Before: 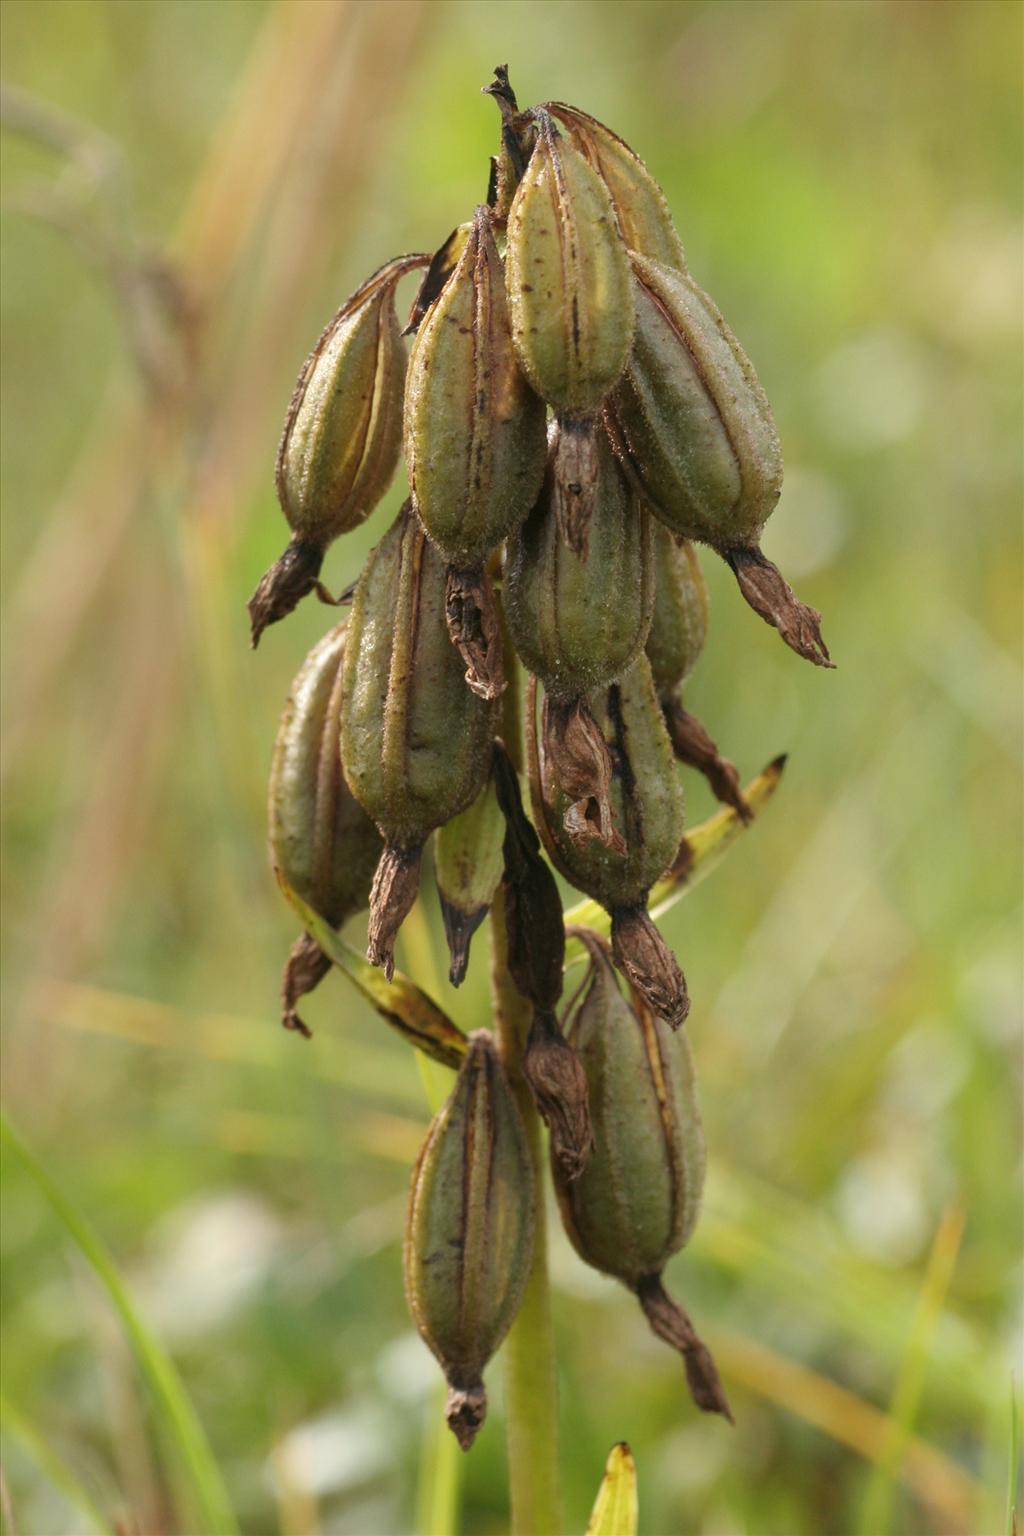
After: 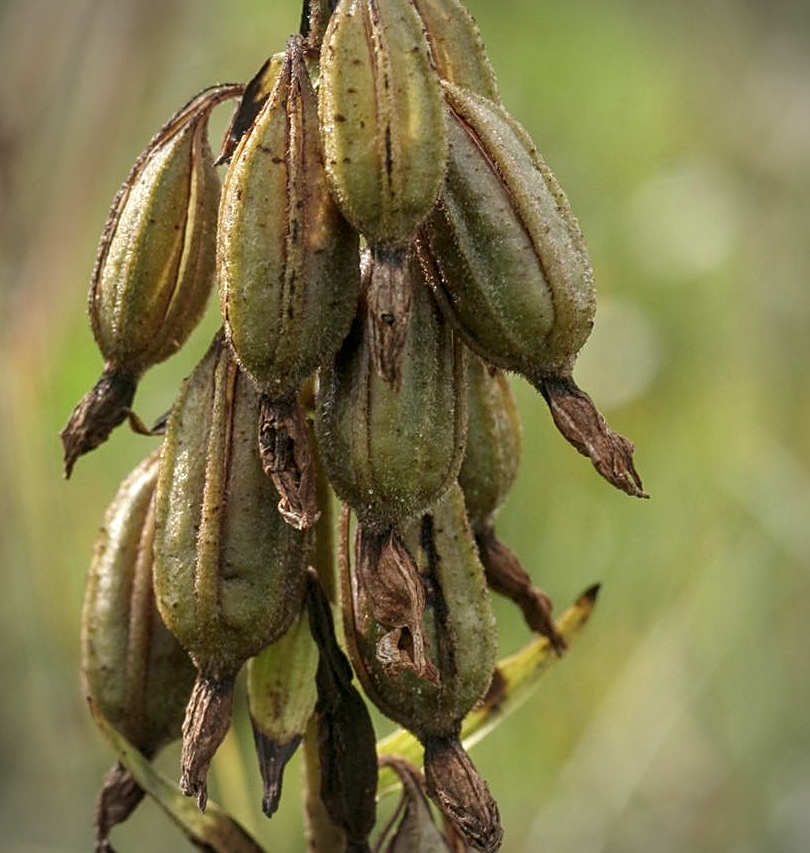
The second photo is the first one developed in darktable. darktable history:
crop: left 18.356%, top 11.109%, right 2.46%, bottom 33.313%
sharpen: on, module defaults
vignetting: on, module defaults
local contrast: on, module defaults
